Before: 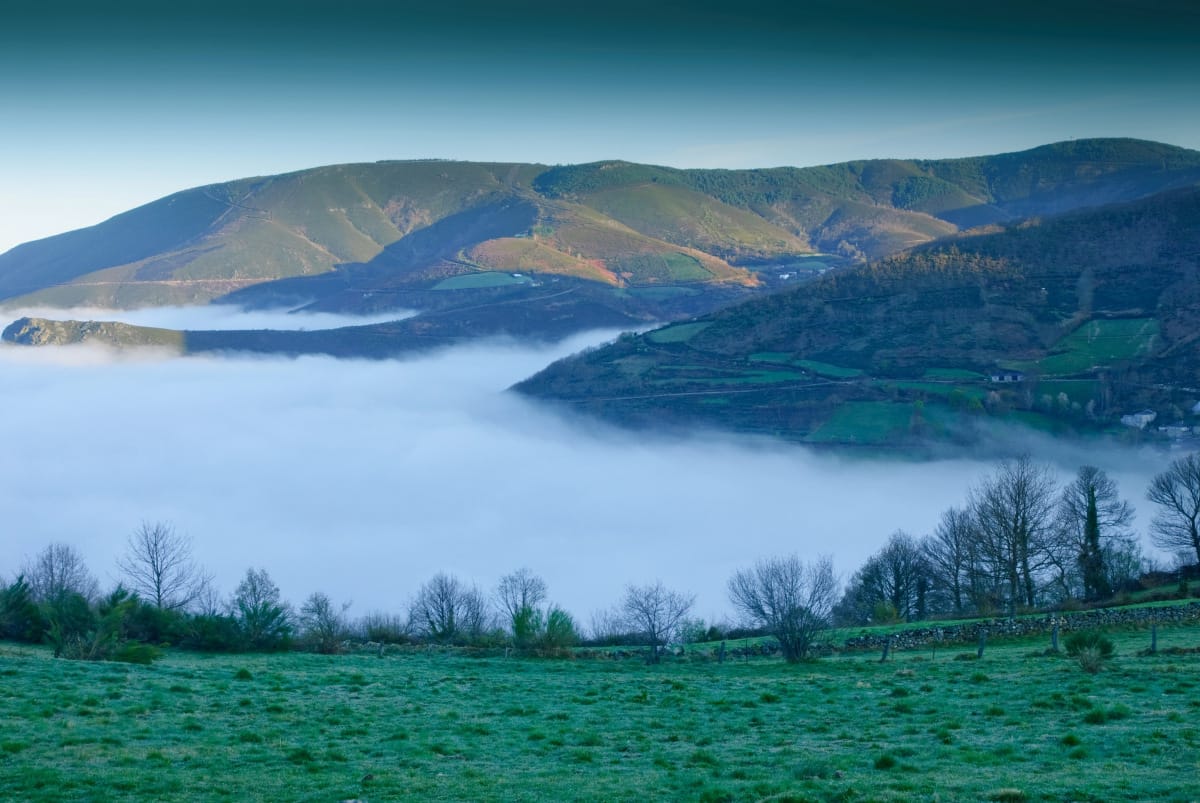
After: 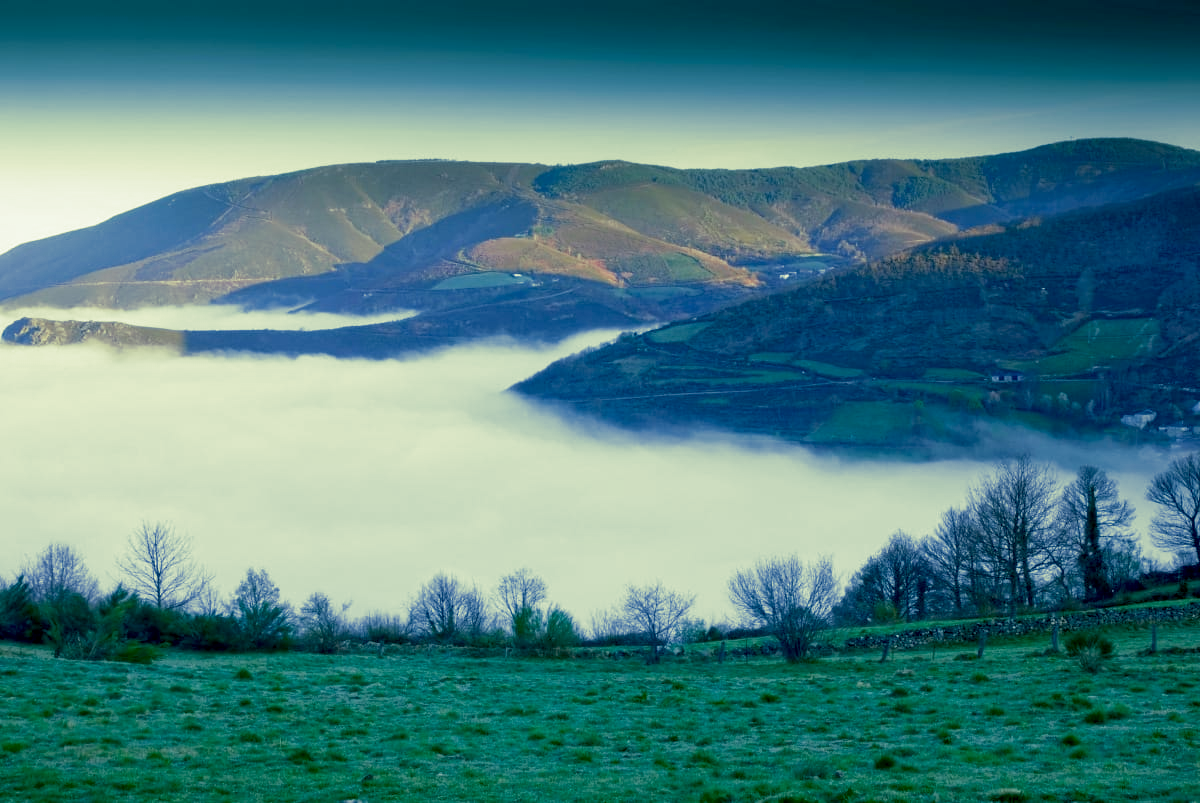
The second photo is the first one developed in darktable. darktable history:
rotate and perspective: crop left 0, crop top 0
exposure: black level correction 0.016, exposure -0.009 EV, compensate highlight preservation false
split-toning: shadows › hue 290.82°, shadows › saturation 0.34, highlights › saturation 0.38, balance 0, compress 50%
